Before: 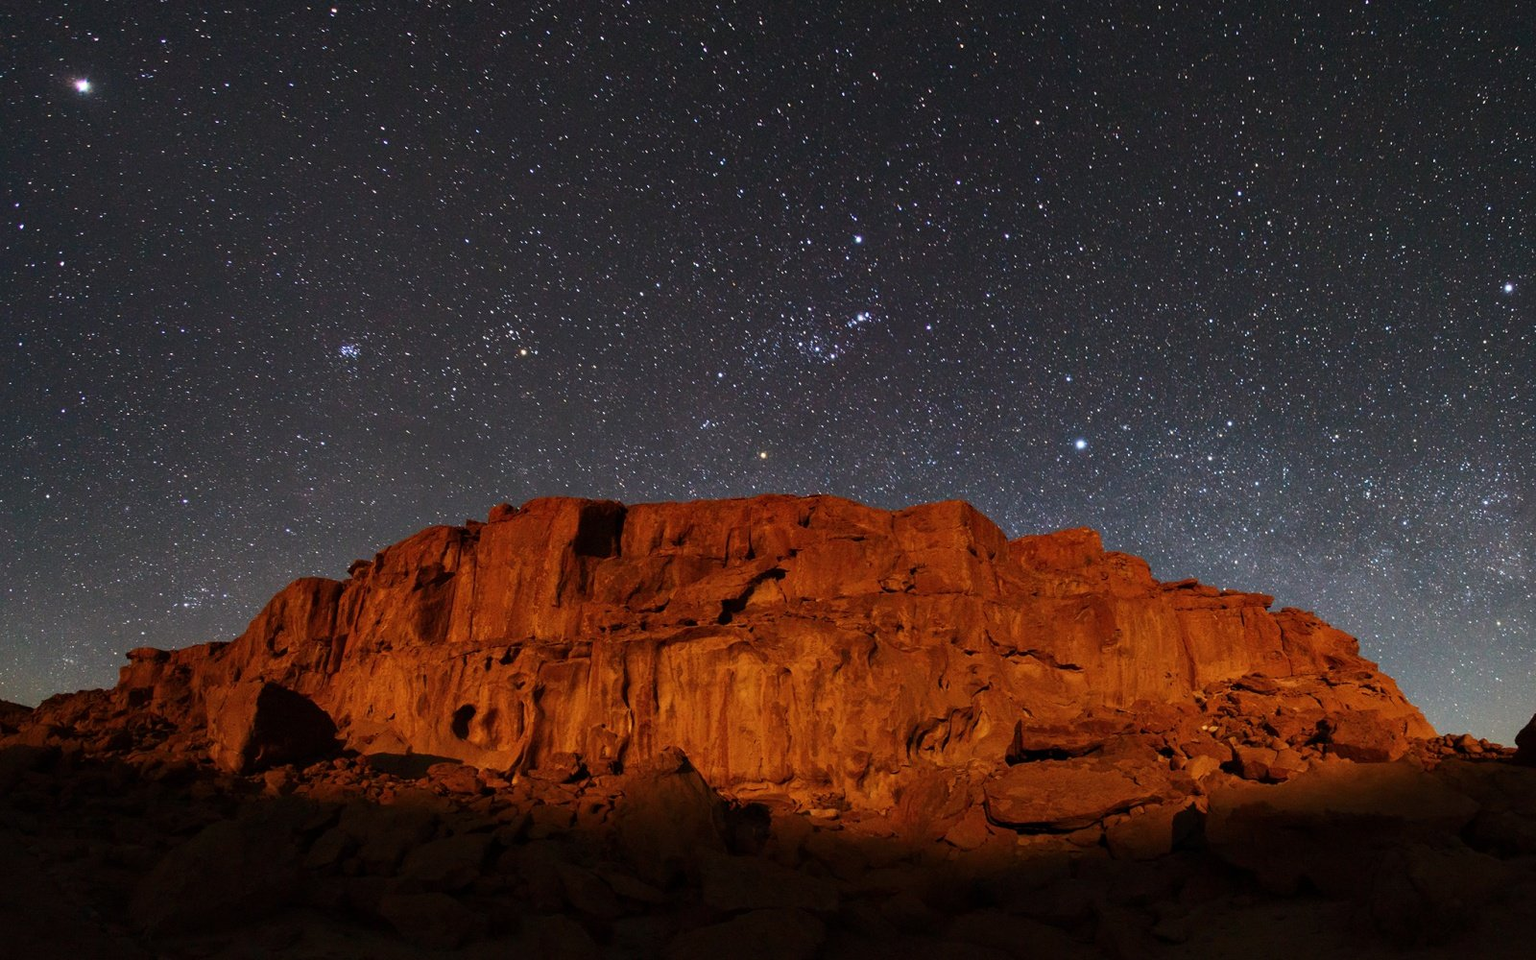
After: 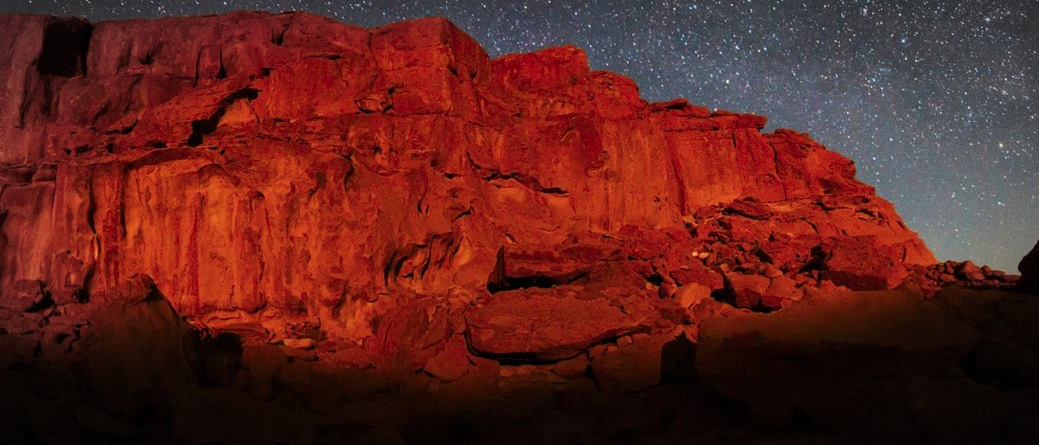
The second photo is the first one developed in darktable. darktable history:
crop and rotate: left 35.031%, top 50.442%, bottom 5.008%
velvia: on, module defaults
vignetting: automatic ratio true
color zones: curves: ch1 [(0.239, 0.552) (0.75, 0.5)]; ch2 [(0.25, 0.462) (0.749, 0.457)]
